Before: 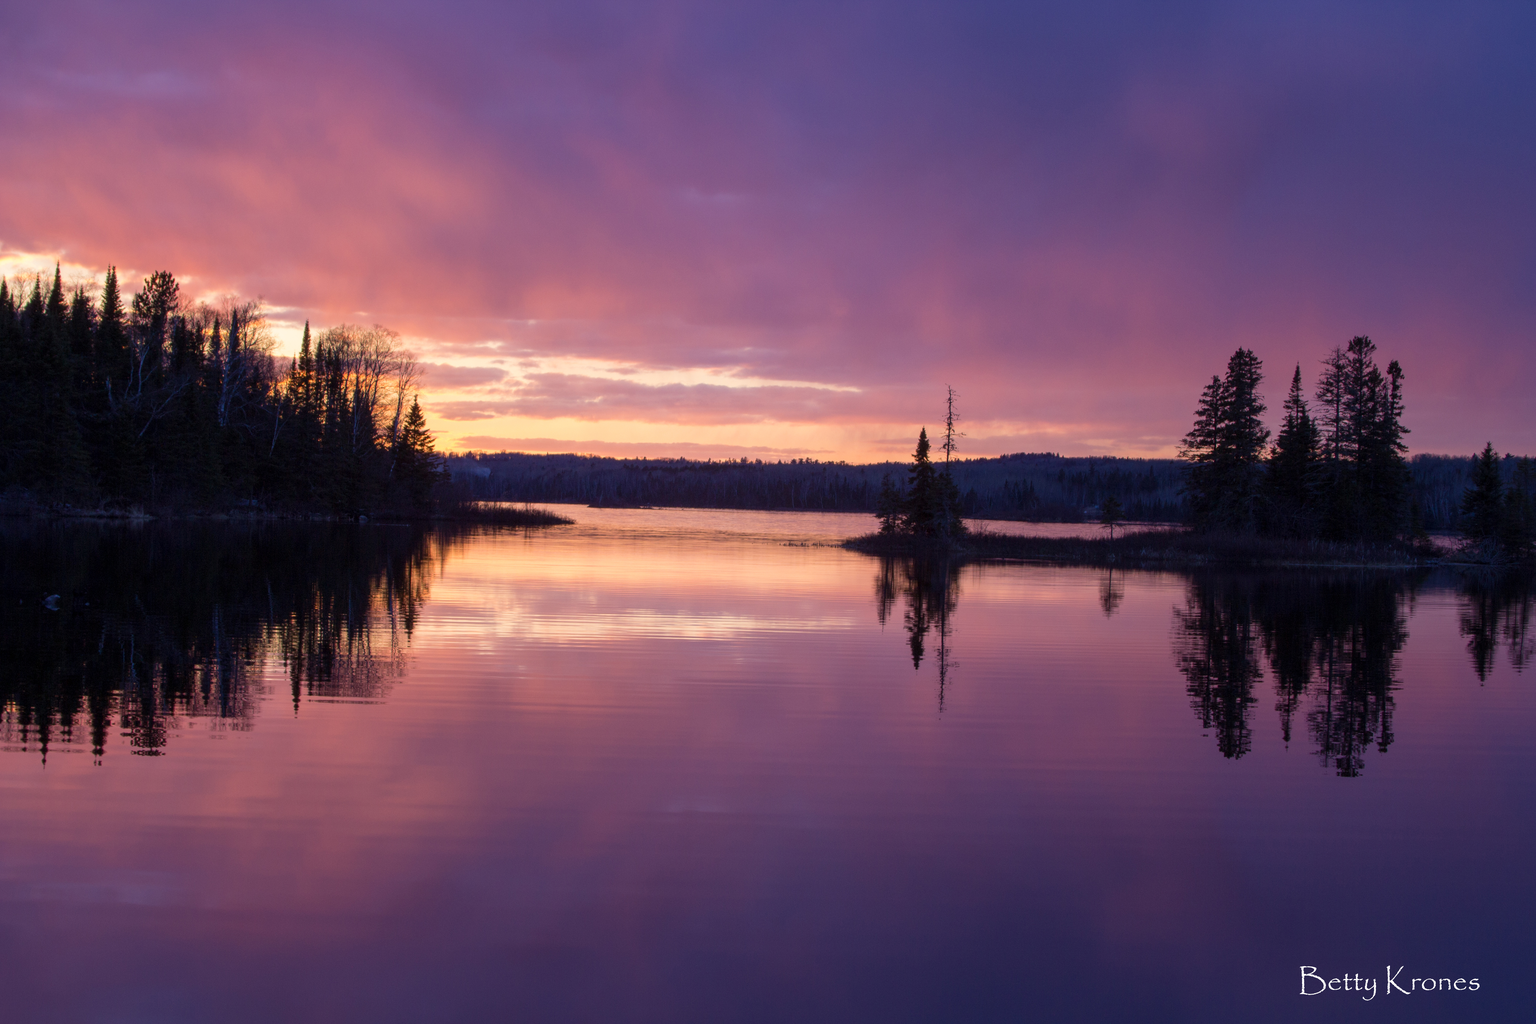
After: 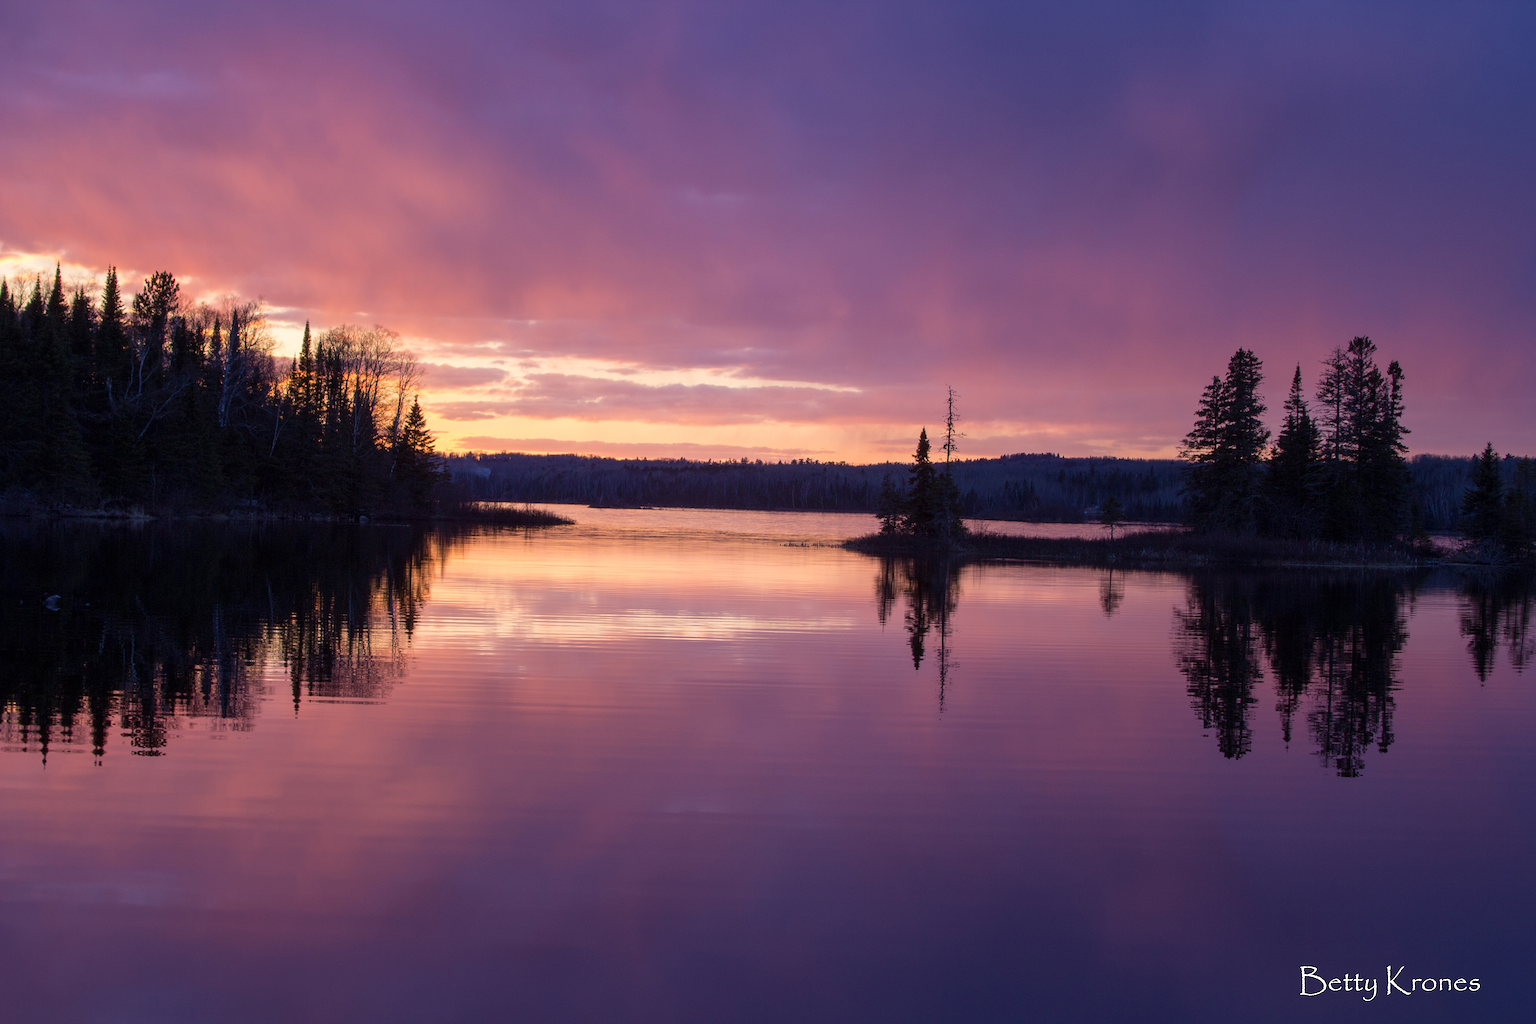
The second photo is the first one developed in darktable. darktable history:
sharpen: radius 2.505, amount 0.328
